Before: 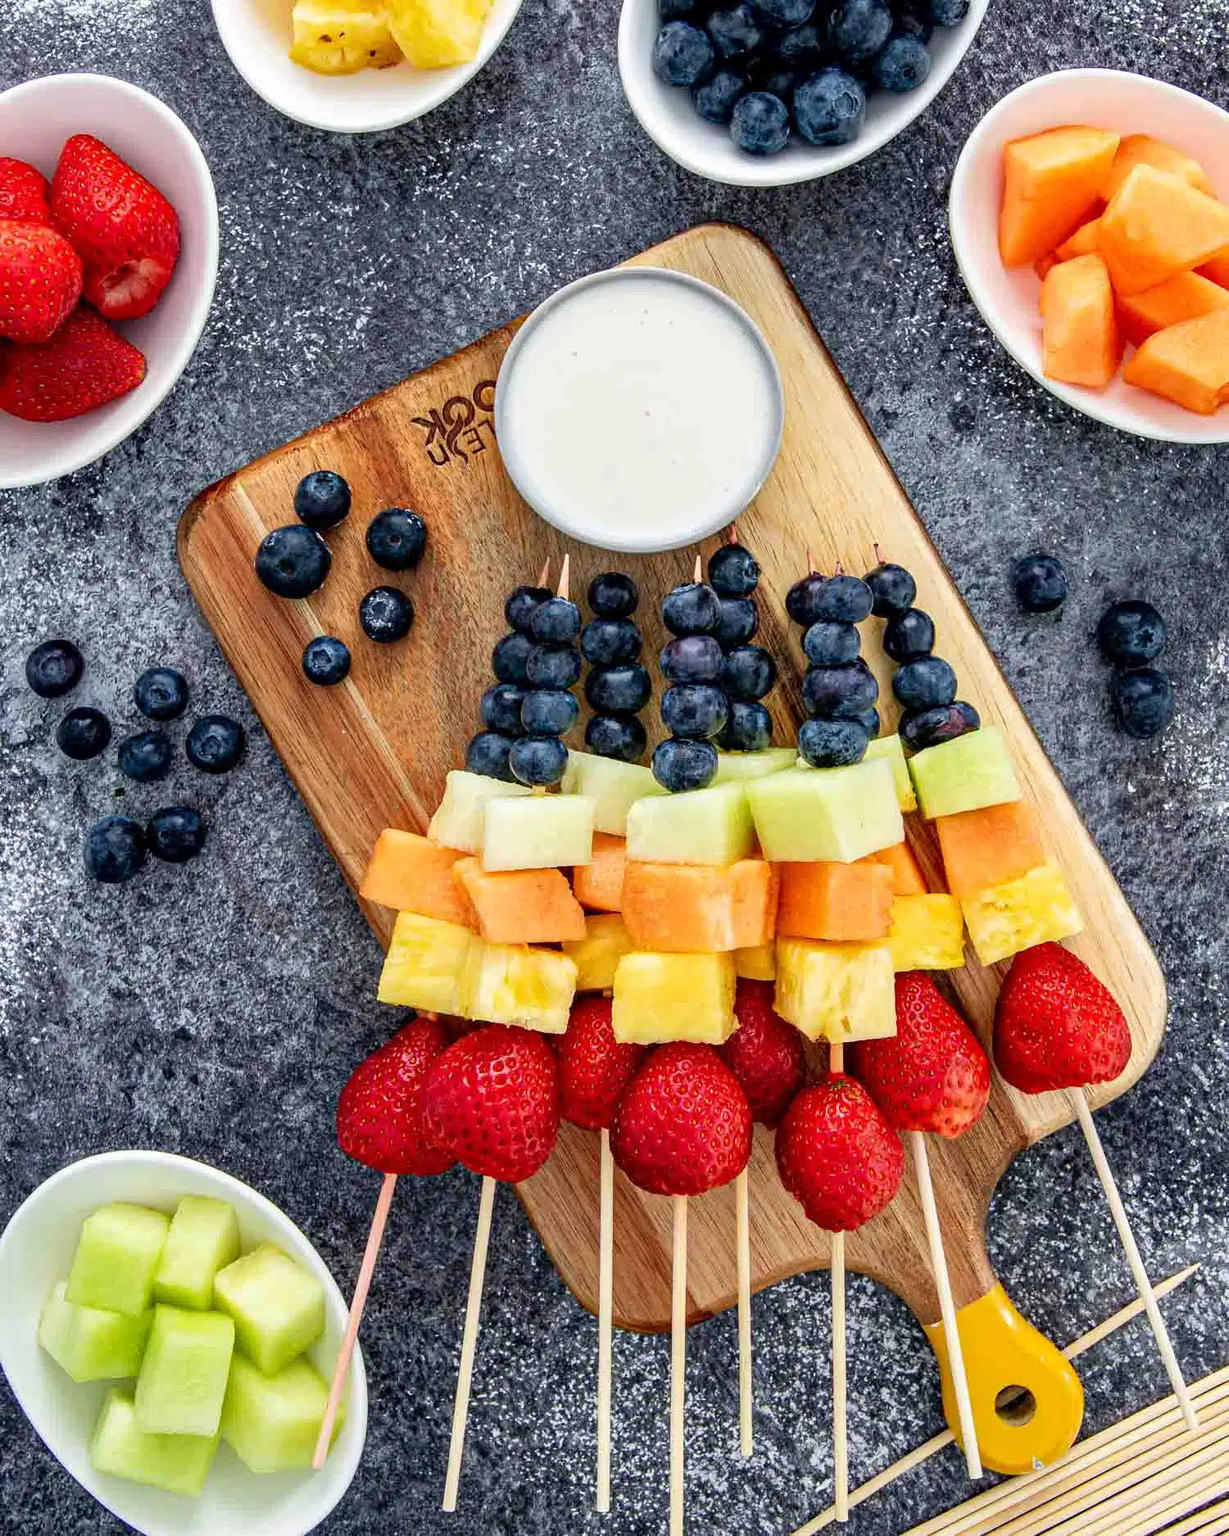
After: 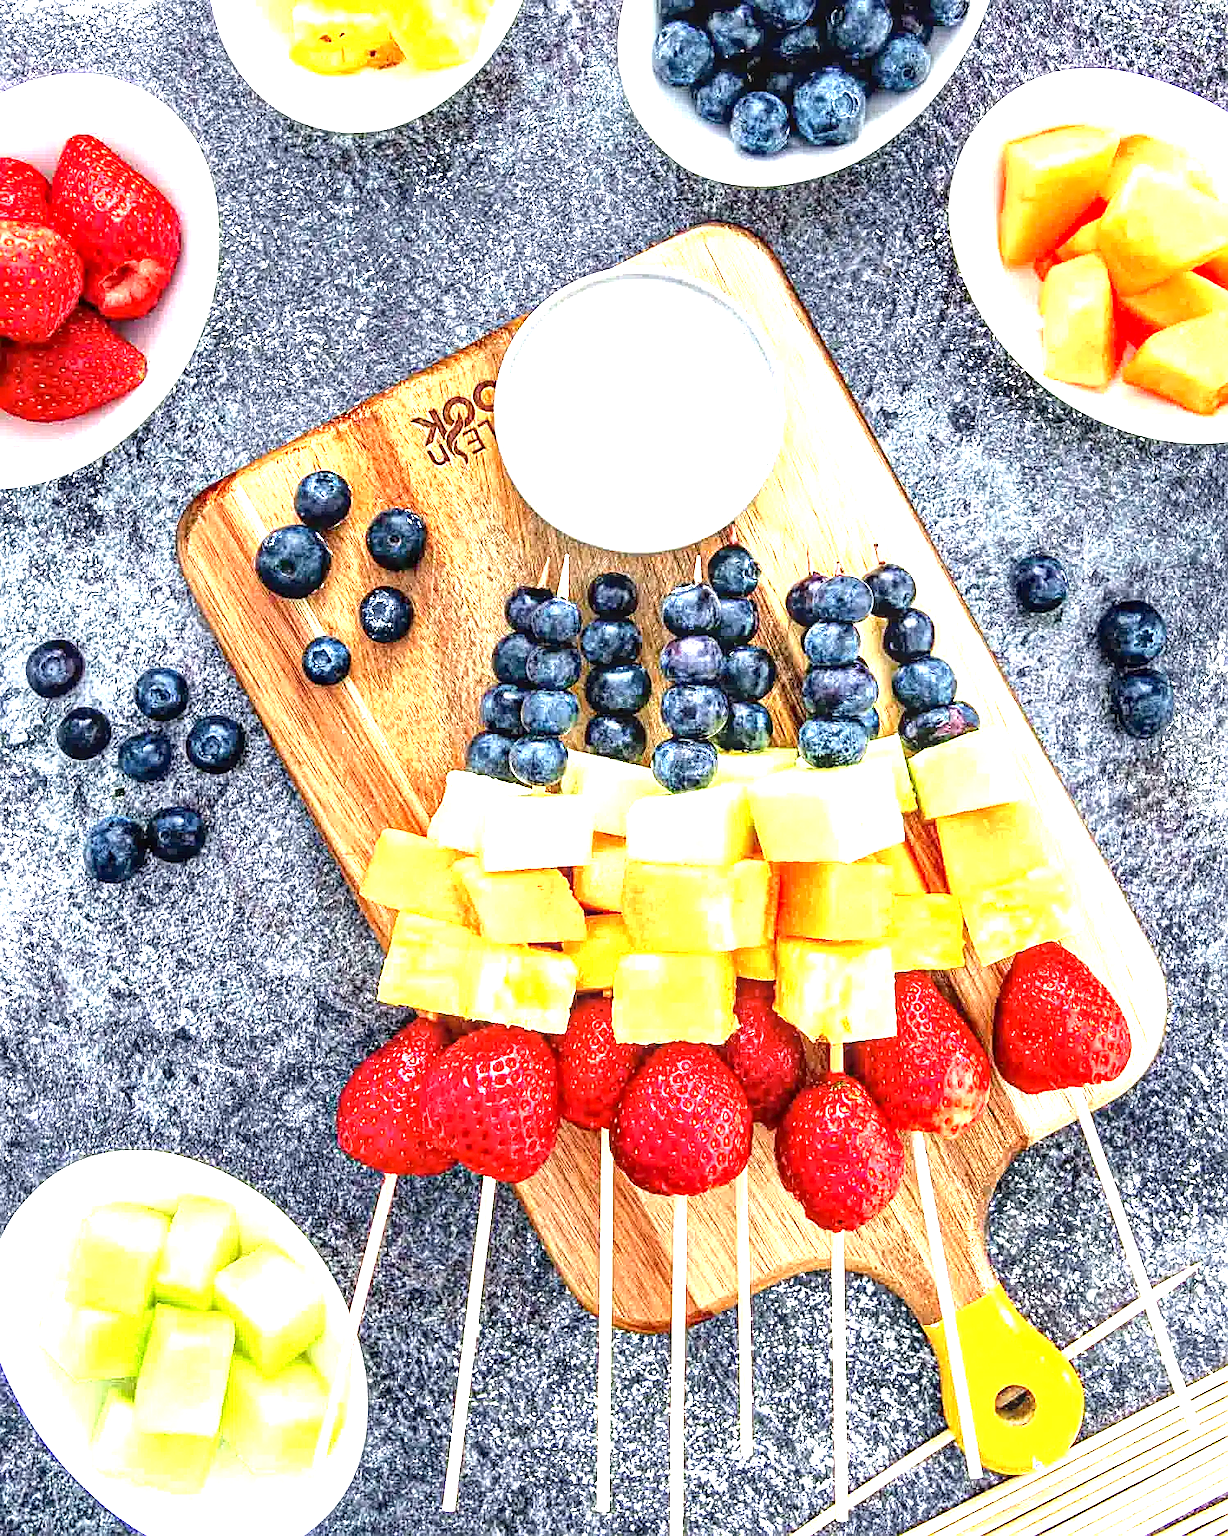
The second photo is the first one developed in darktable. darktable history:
exposure: black level correction 0.001, exposure 1.719 EV, compensate exposure bias true, compensate highlight preservation false
local contrast: on, module defaults
sharpen: on, module defaults
